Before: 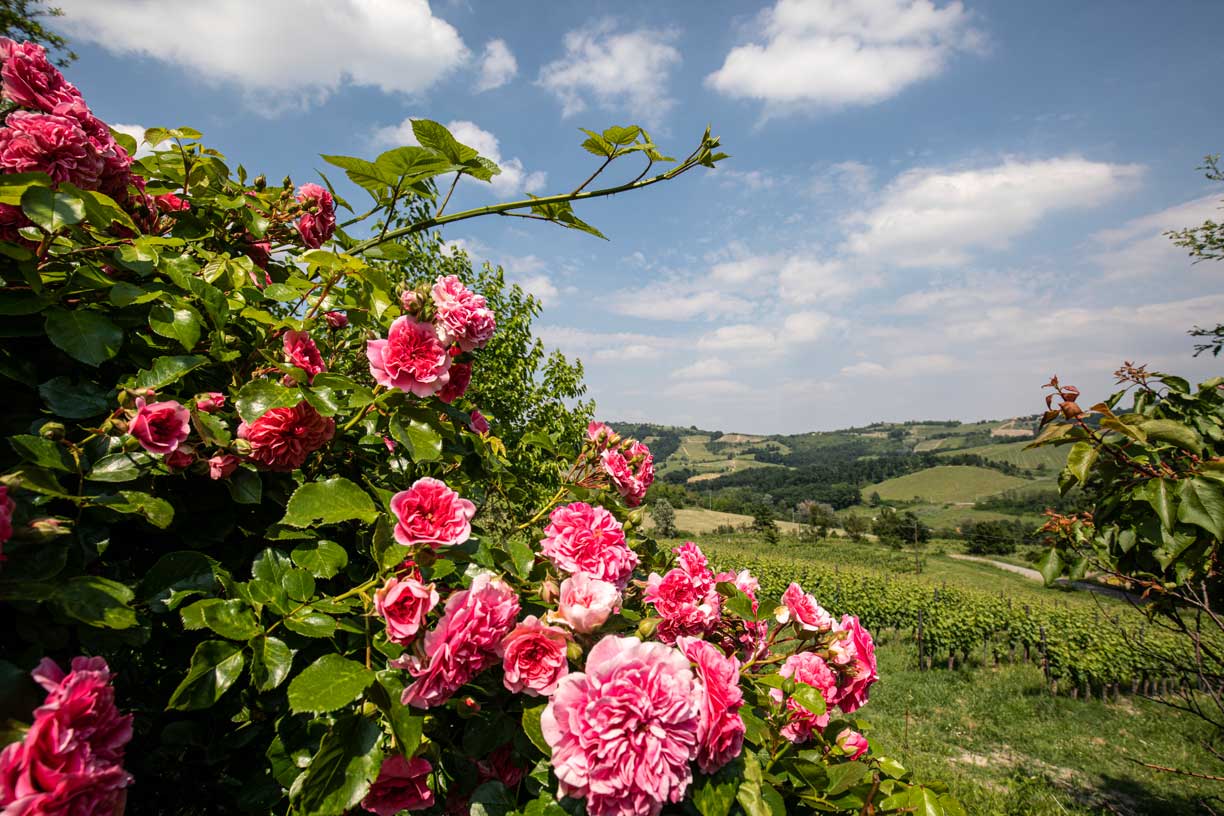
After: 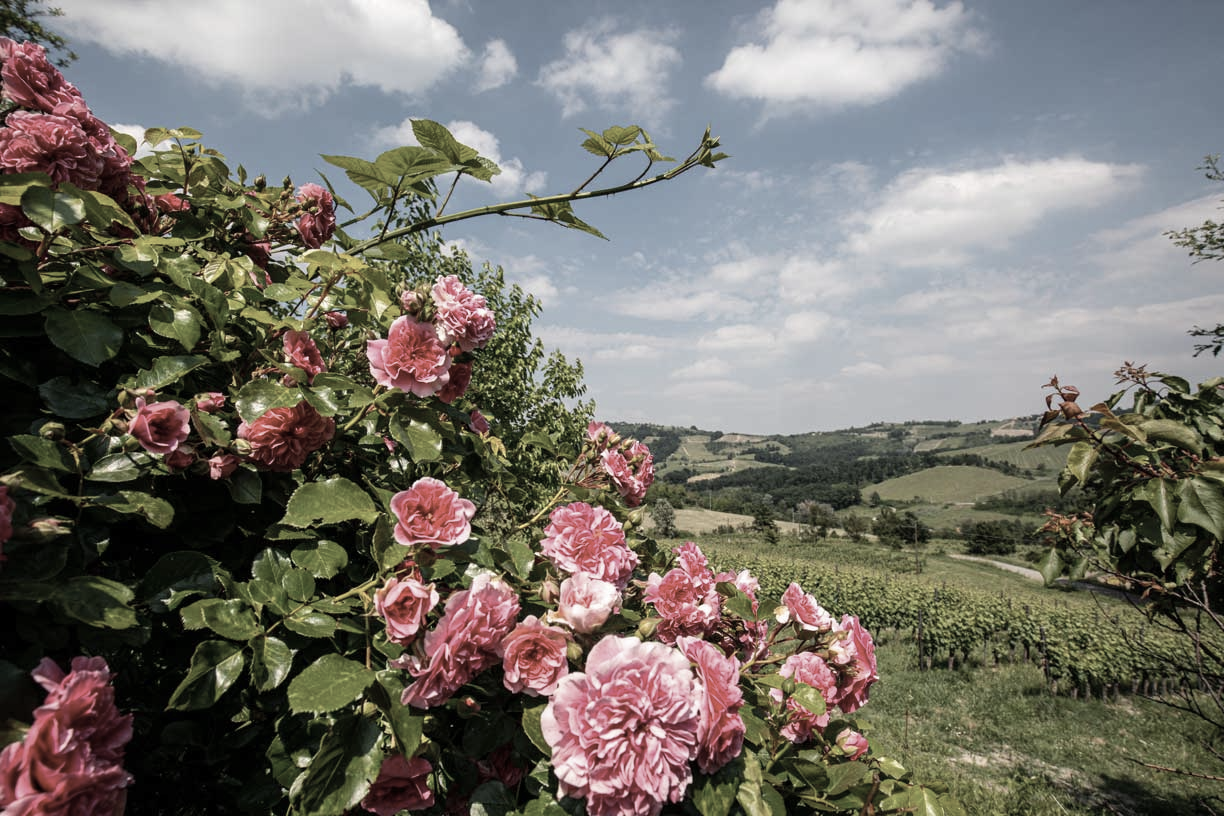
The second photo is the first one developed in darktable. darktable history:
color correction: saturation 0.5
white balance: emerald 1
